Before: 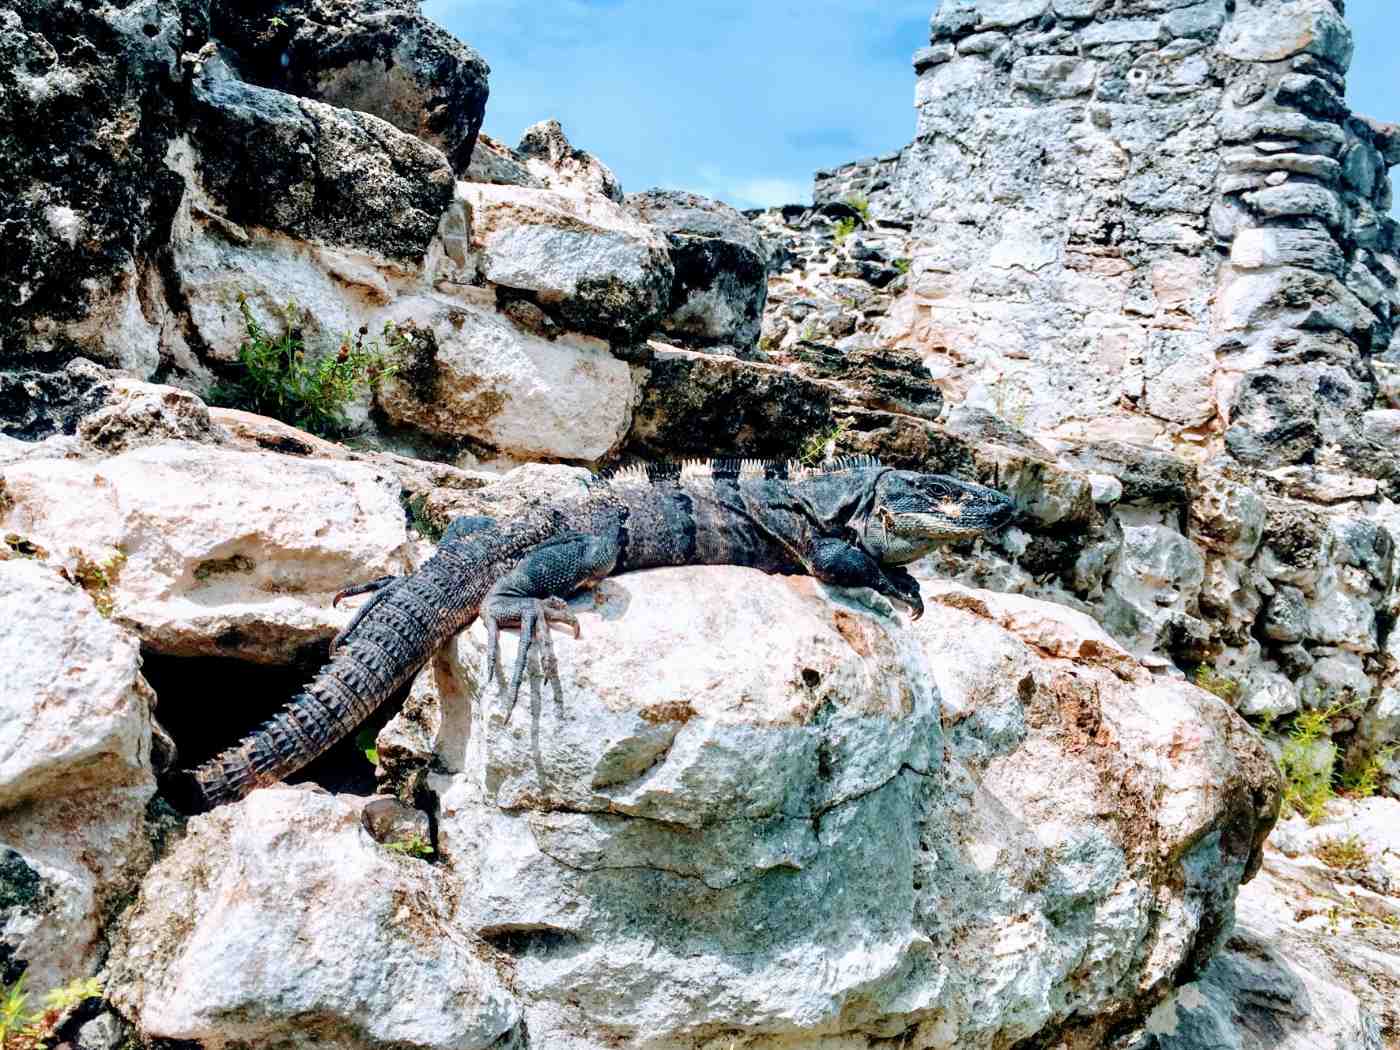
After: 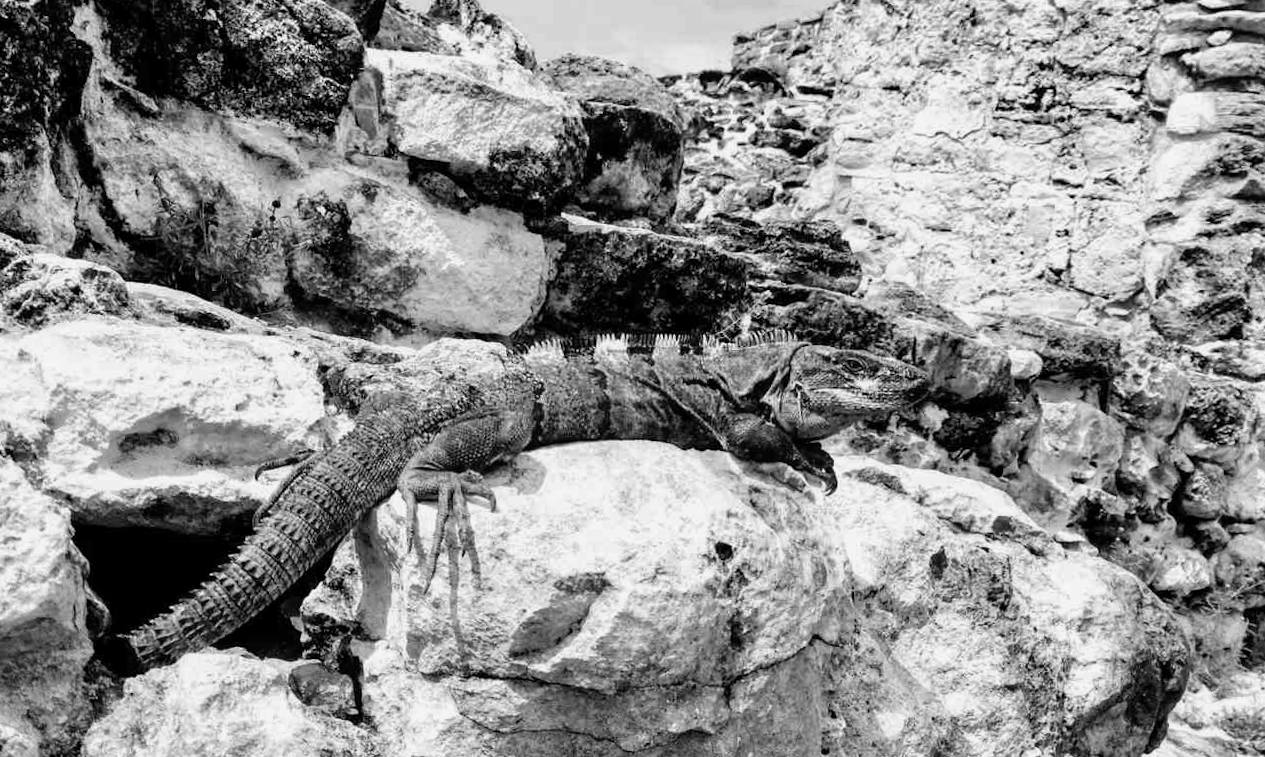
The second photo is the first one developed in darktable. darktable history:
color calibration: output gray [0.18, 0.41, 0.41, 0], gray › normalize channels true, illuminant same as pipeline (D50), adaptation XYZ, x 0.346, y 0.359, gamut compression 0
rotate and perspective: rotation 0.074°, lens shift (vertical) 0.096, lens shift (horizontal) -0.041, crop left 0.043, crop right 0.952, crop top 0.024, crop bottom 0.979
crop and rotate: left 2.991%, top 13.302%, right 1.981%, bottom 12.636%
